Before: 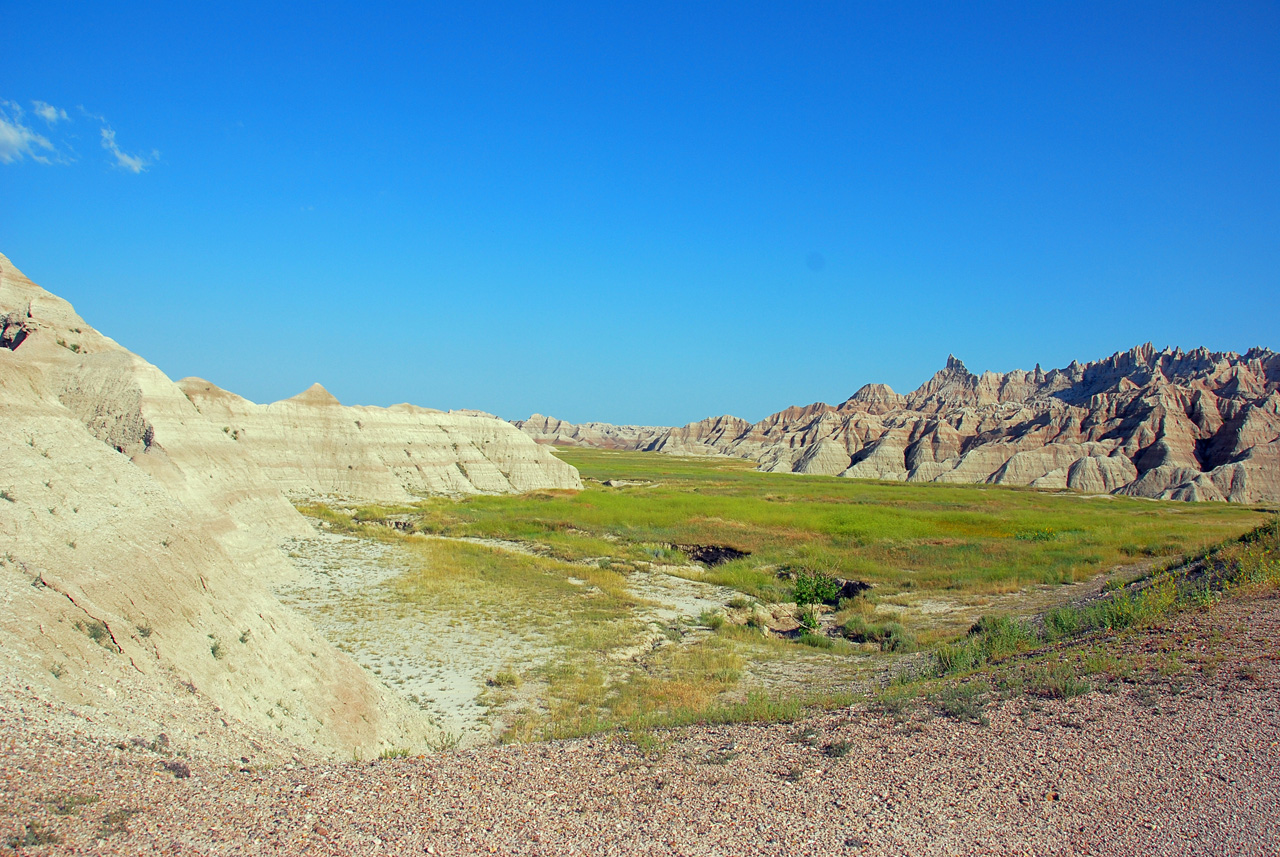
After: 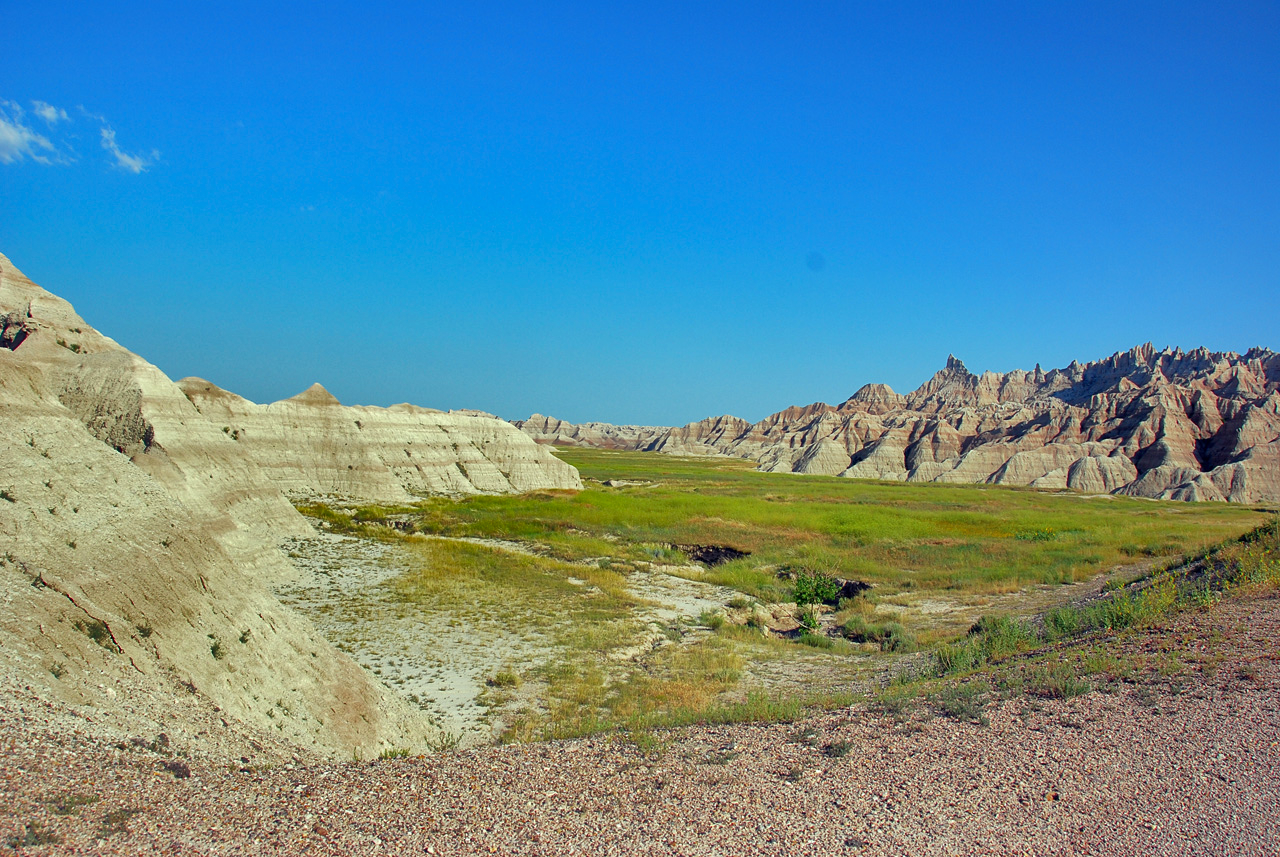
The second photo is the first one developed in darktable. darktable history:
shadows and highlights: white point adjustment 0.089, highlights -69.87, highlights color adjustment 49.18%, soften with gaussian
